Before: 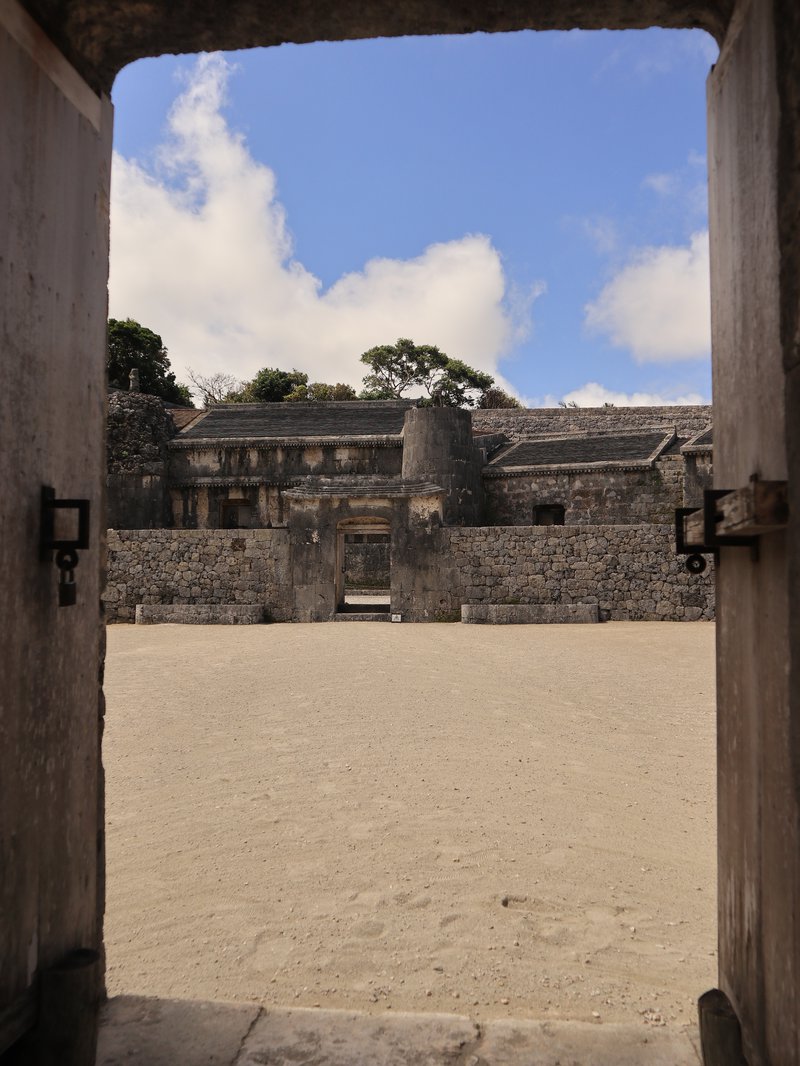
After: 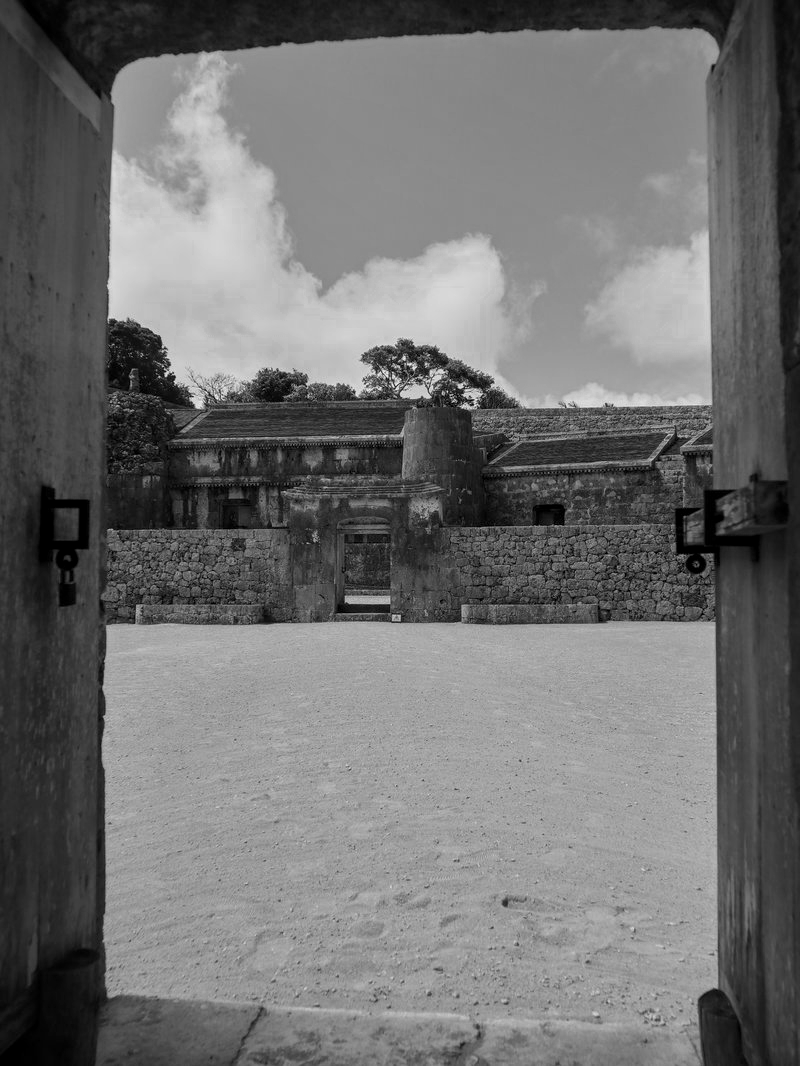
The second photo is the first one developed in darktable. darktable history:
color zones: curves: ch0 [(0.035, 0.242) (0.25, 0.5) (0.384, 0.214) (0.488, 0.255) (0.75, 0.5)]; ch1 [(0.063, 0.379) (0.25, 0.5) (0.354, 0.201) (0.489, 0.085) (0.729, 0.271)]; ch2 [(0.25, 0.5) (0.38, 0.517) (0.442, 0.51) (0.735, 0.456)]
local contrast: on, module defaults
monochrome: a 73.58, b 64.21
